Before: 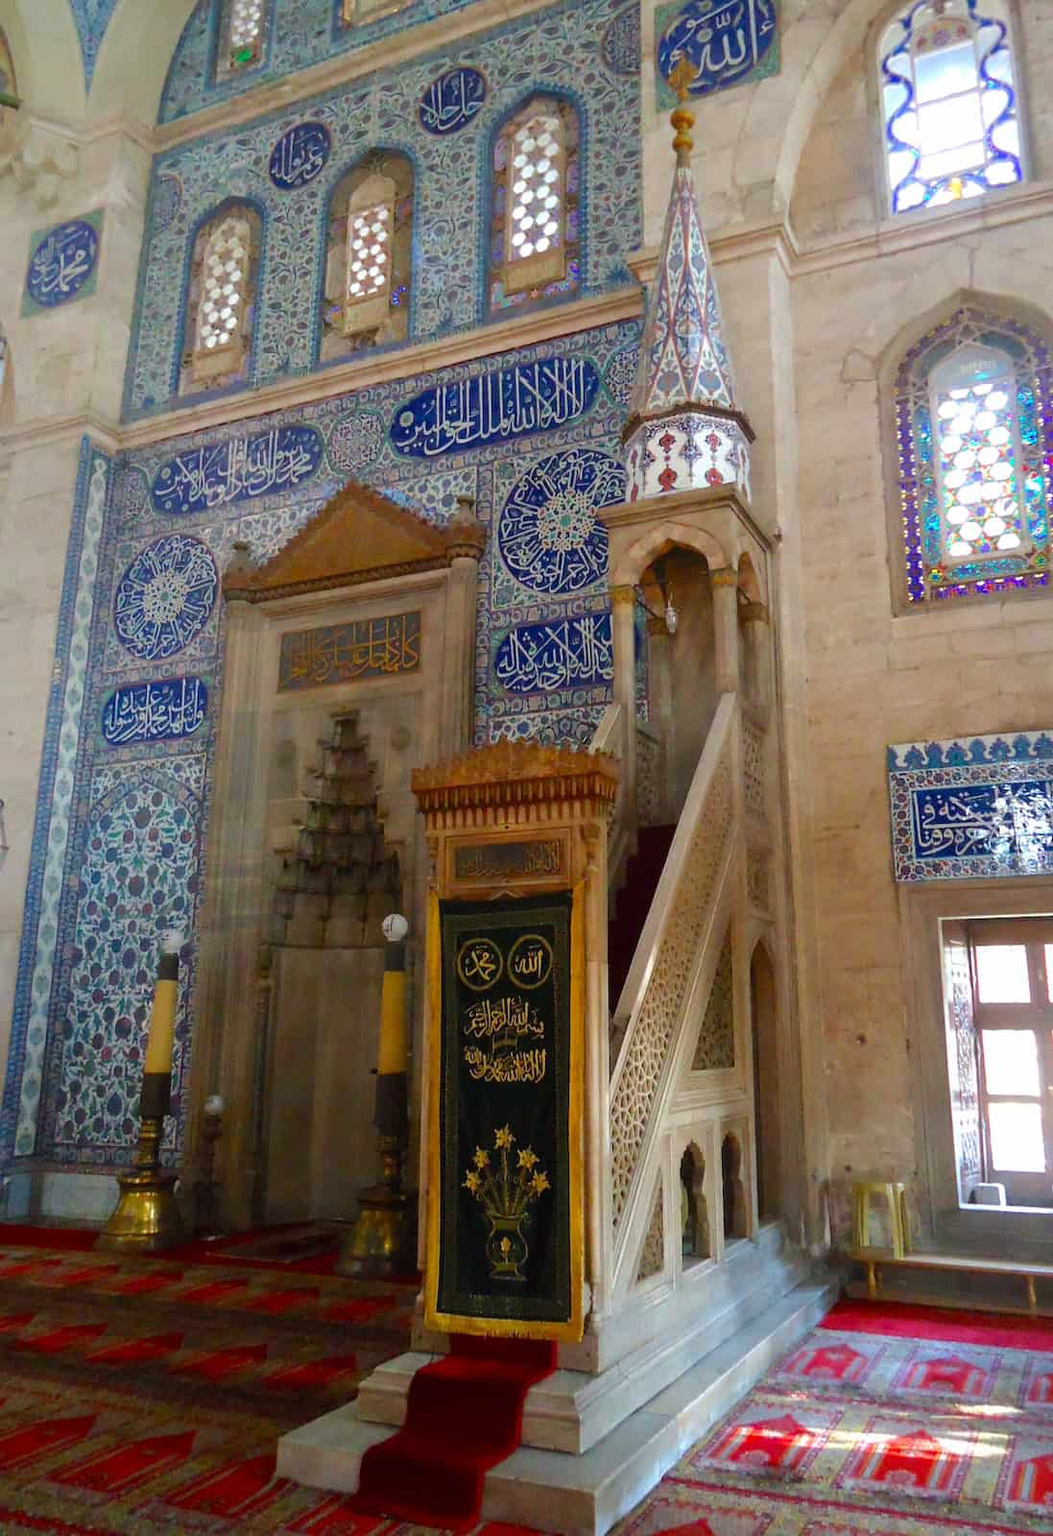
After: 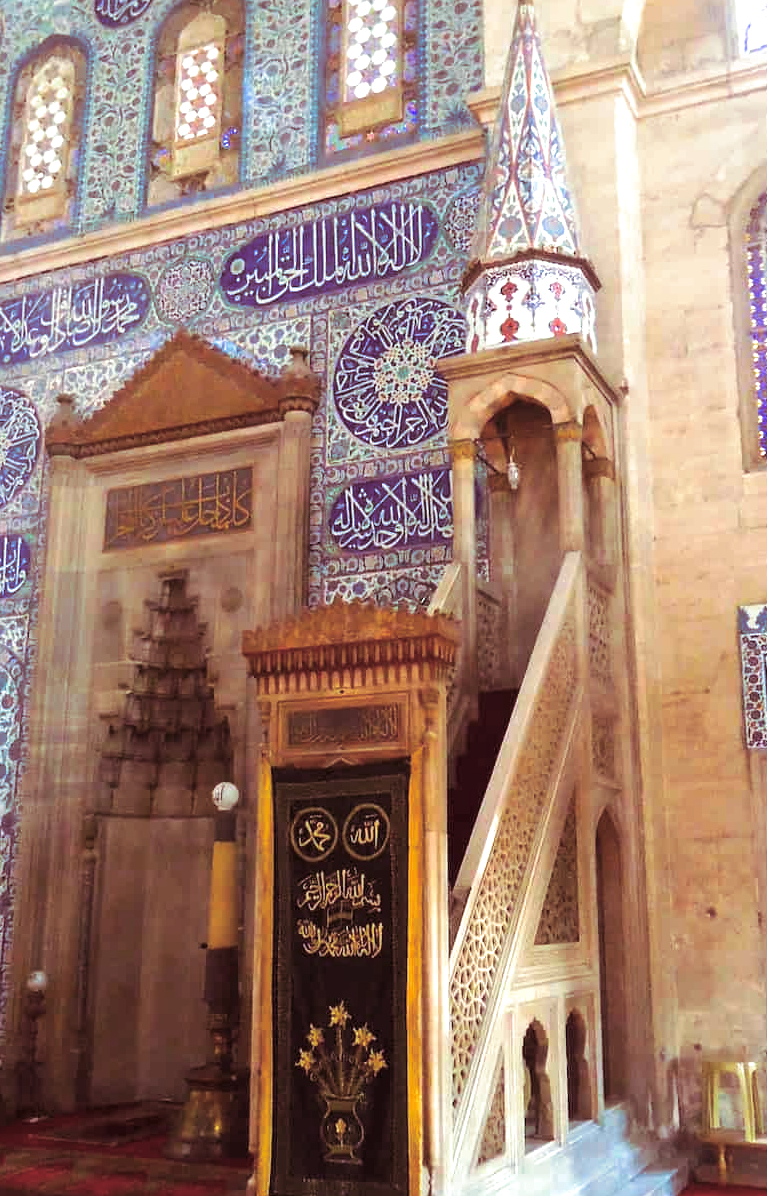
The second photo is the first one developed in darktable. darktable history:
crop and rotate: left 17.046%, top 10.659%, right 12.989%, bottom 14.553%
exposure: black level correction 0, exposure 1 EV, compensate exposure bias true, compensate highlight preservation false
split-toning: on, module defaults
